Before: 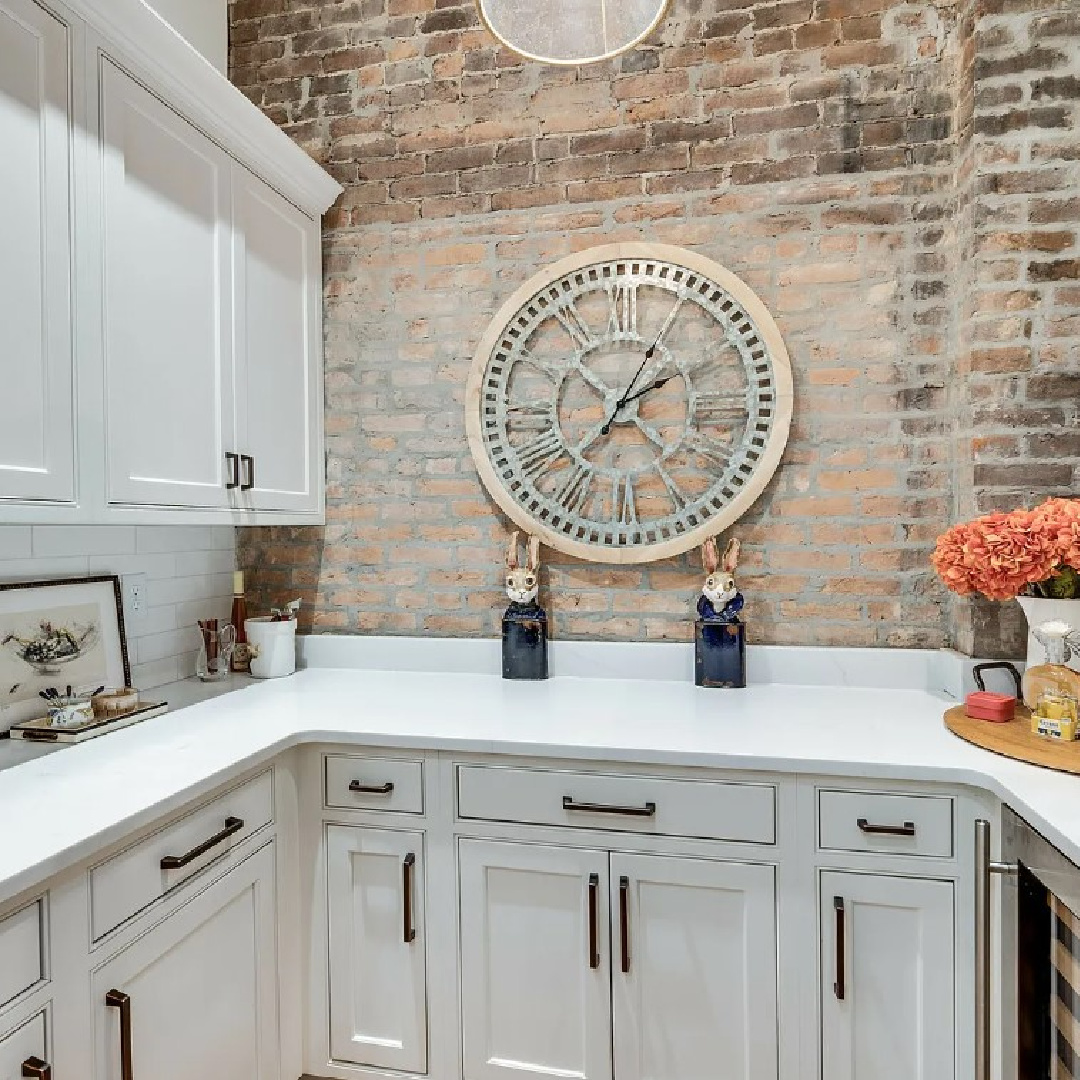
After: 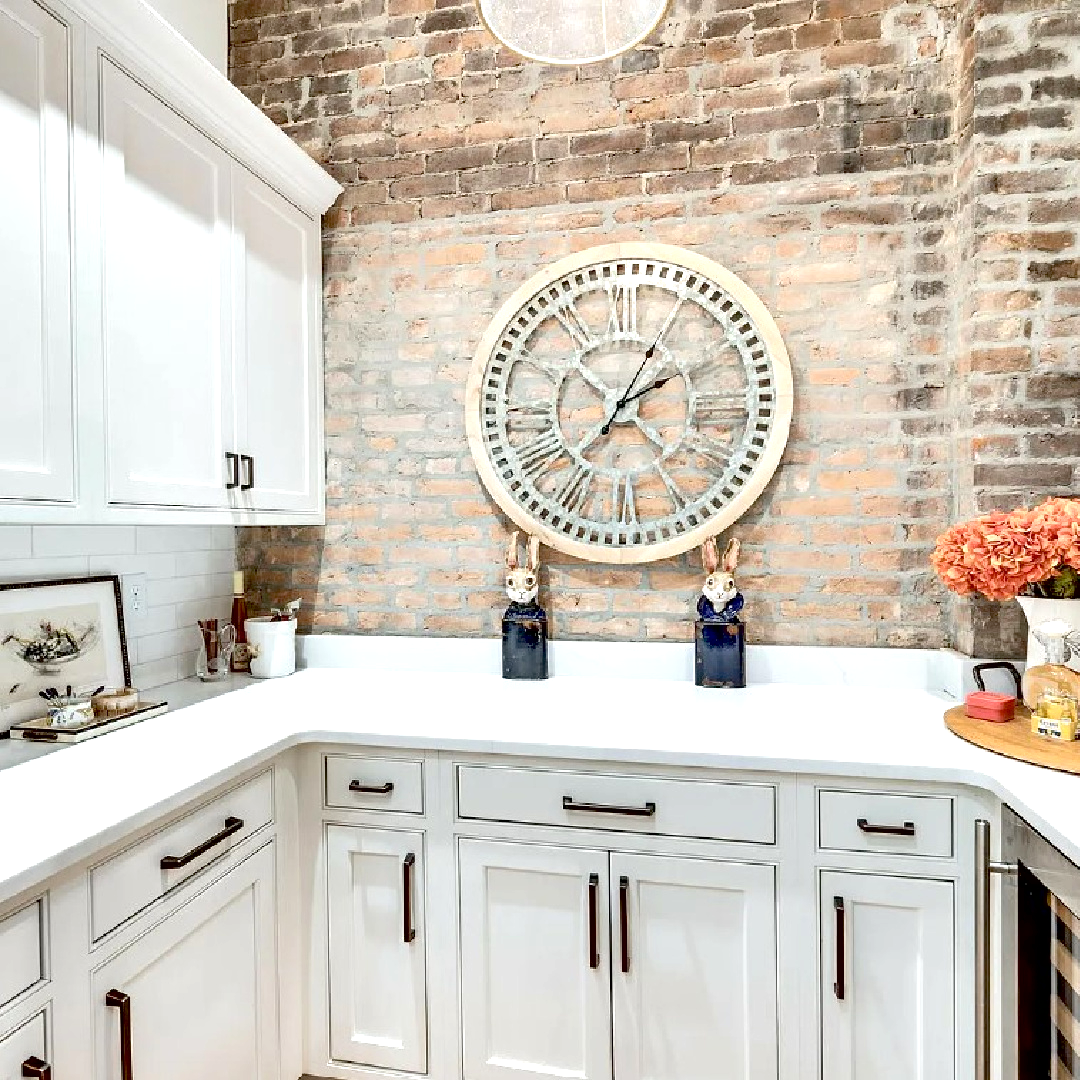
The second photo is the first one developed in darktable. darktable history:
contrast brightness saturation: saturation -0.069
exposure: black level correction 0.012, exposure 0.7 EV, compensate exposure bias true, compensate highlight preservation false
